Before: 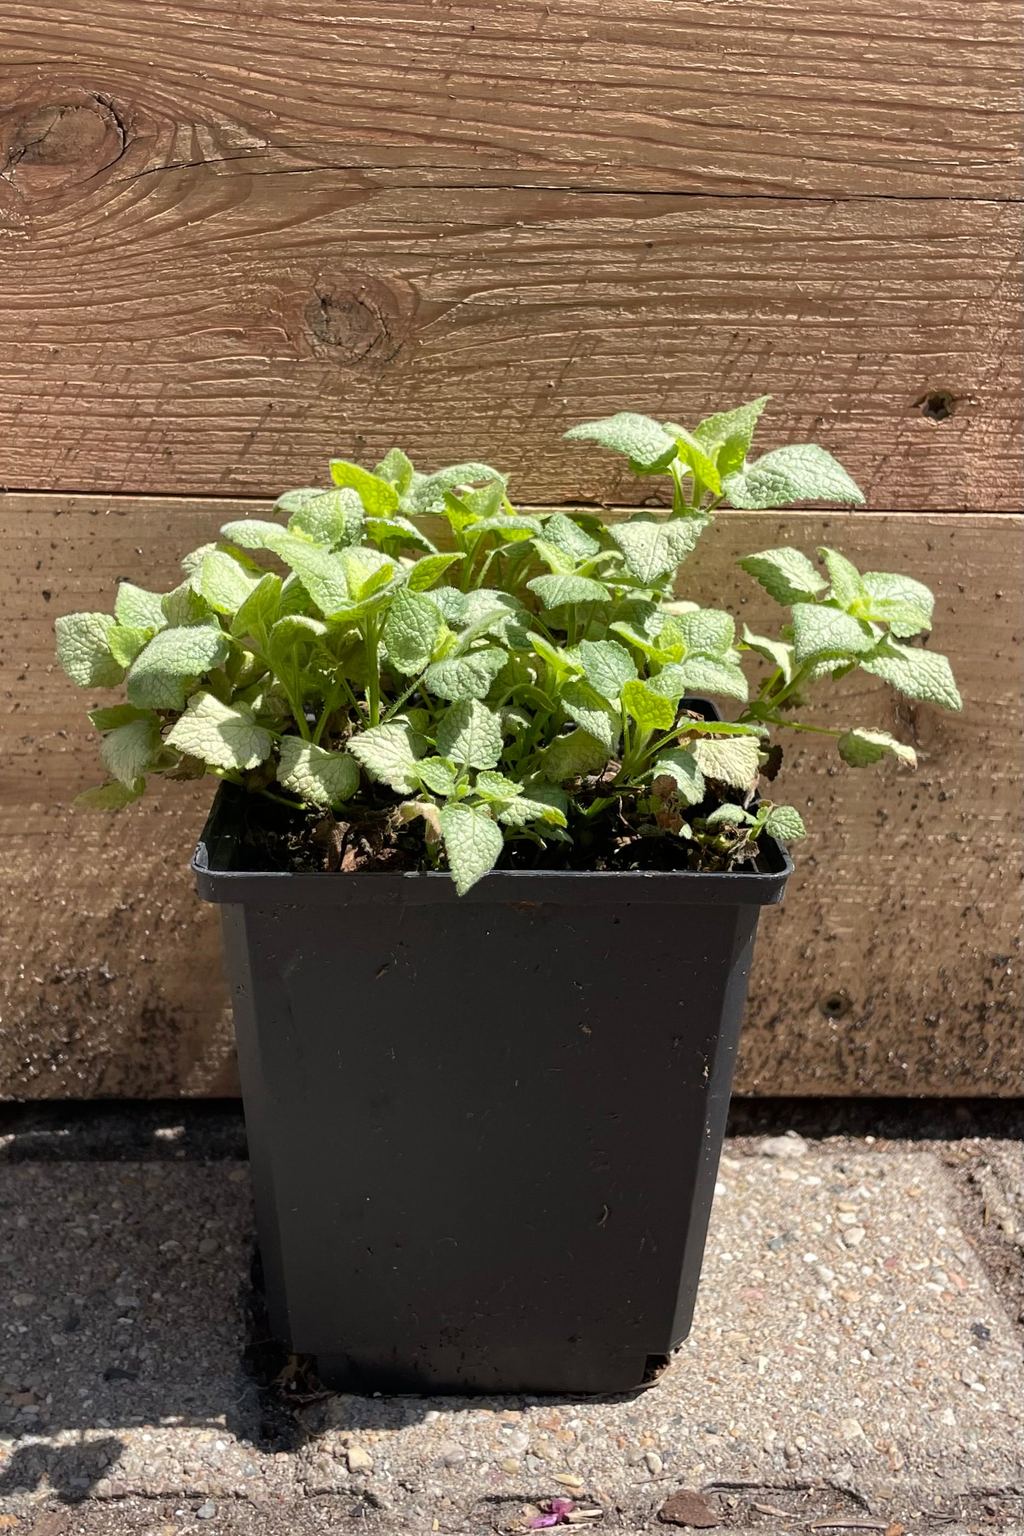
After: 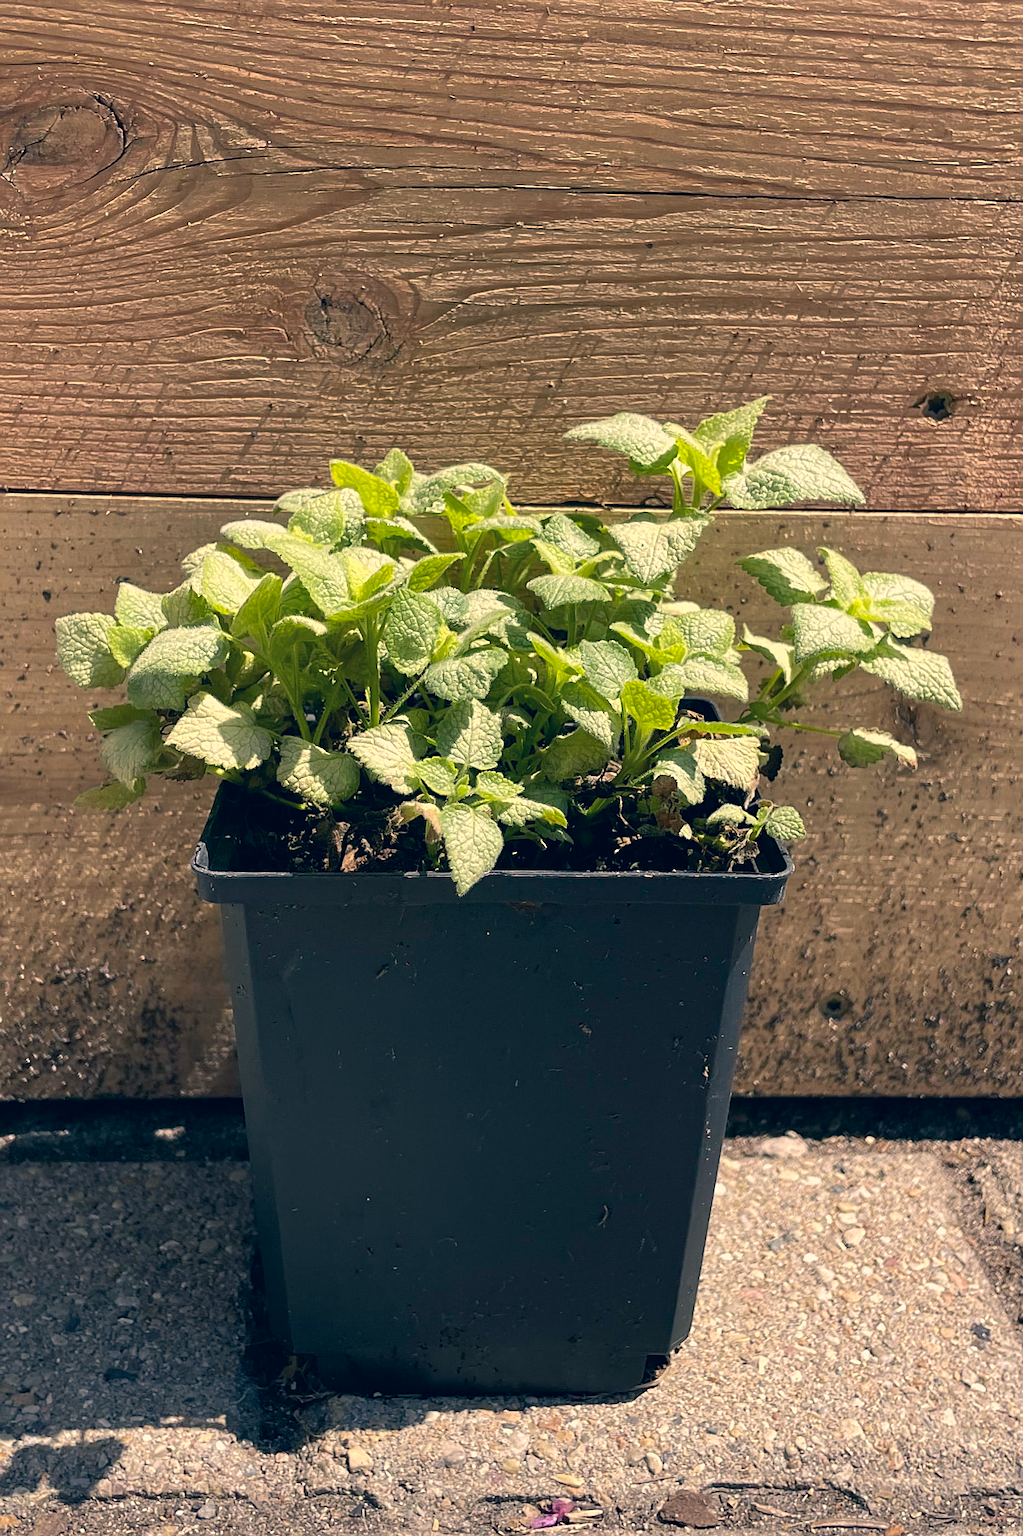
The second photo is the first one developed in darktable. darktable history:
sharpen: on, module defaults
tone equalizer: luminance estimator HSV value / RGB max
color correction: highlights a* 10.28, highlights b* 14.85, shadows a* -9.72, shadows b* -15.09
